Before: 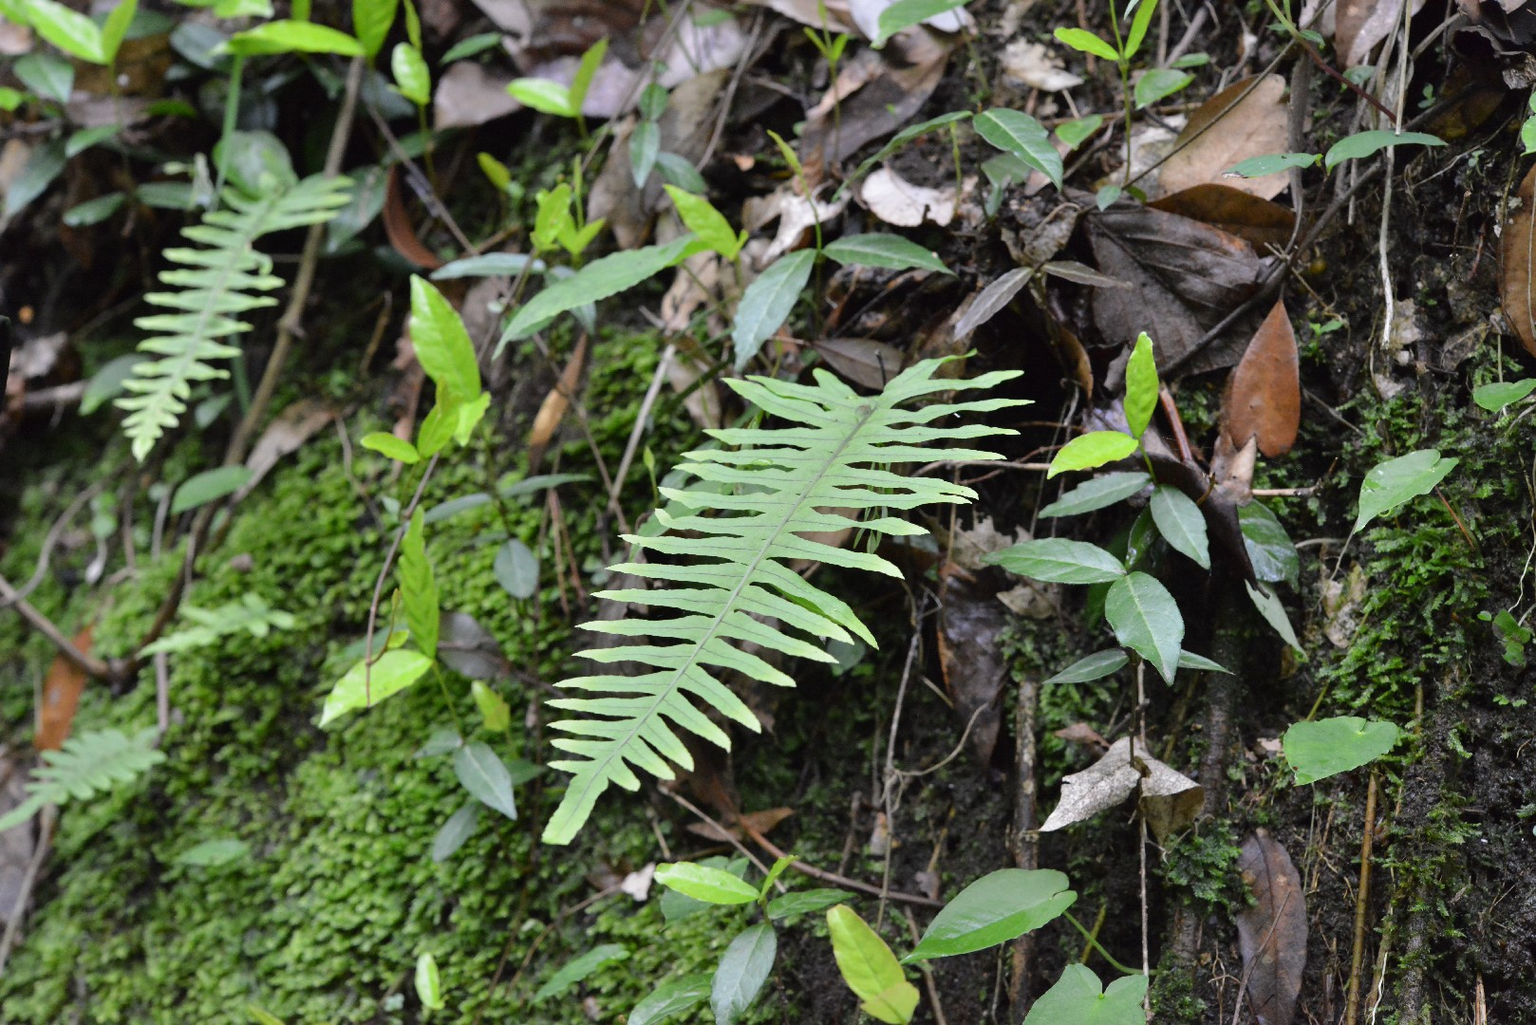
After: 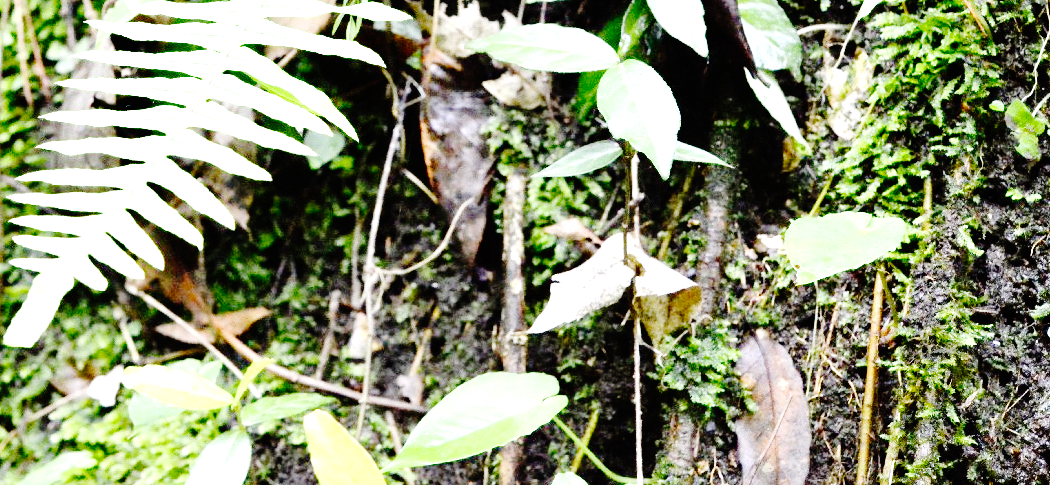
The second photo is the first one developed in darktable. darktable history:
crop and rotate: left 35.044%, top 50.299%, bottom 4.787%
exposure: black level correction 0.001, exposure 1.863 EV, compensate highlight preservation false
base curve: curves: ch0 [(0, 0) (0.036, 0.01) (0.123, 0.254) (0.258, 0.504) (0.507, 0.748) (1, 1)], preserve colors none
